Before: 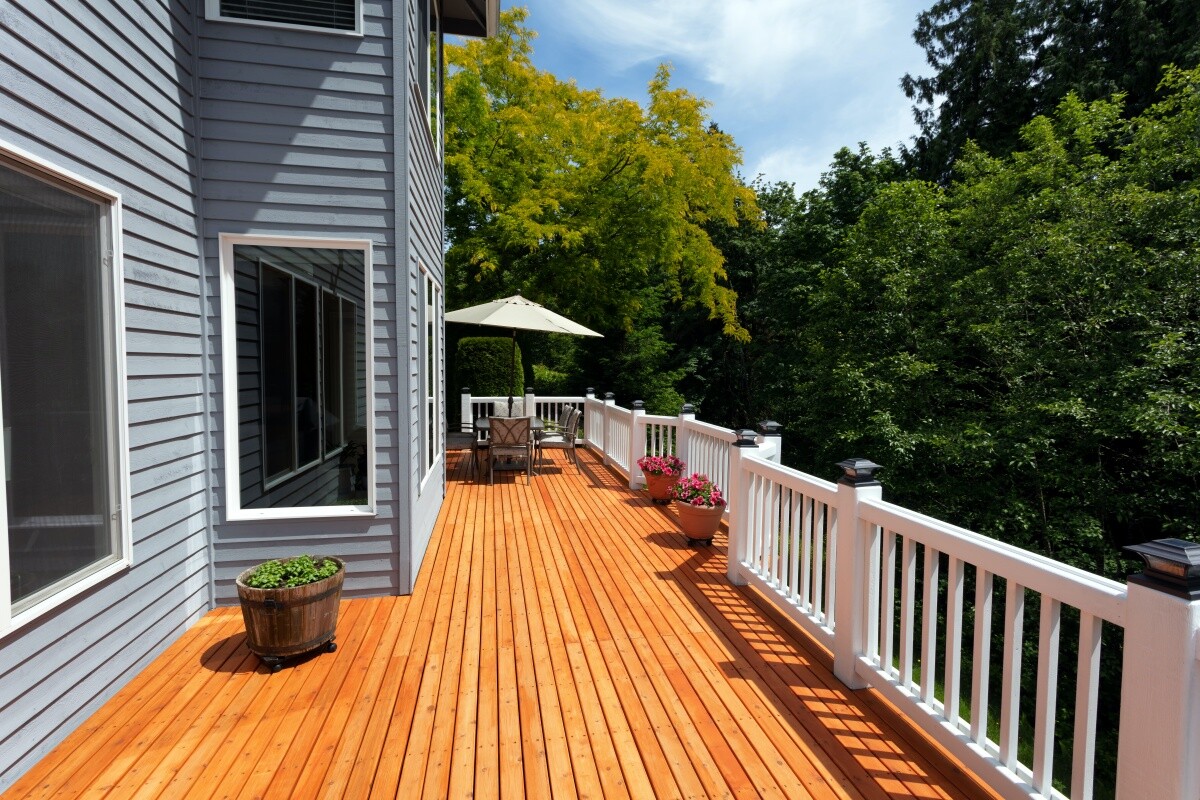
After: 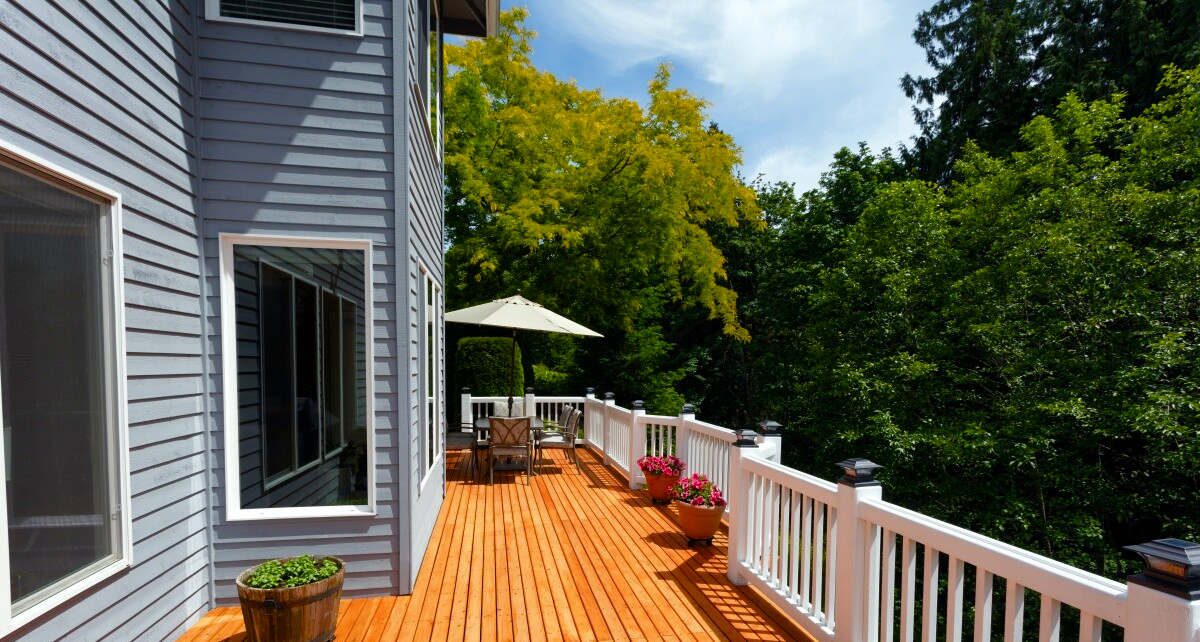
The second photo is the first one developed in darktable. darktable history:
crop: bottom 19.644%
color balance rgb: perceptual saturation grading › global saturation 20%, perceptual saturation grading › highlights -25%, perceptual saturation grading › shadows 50%
